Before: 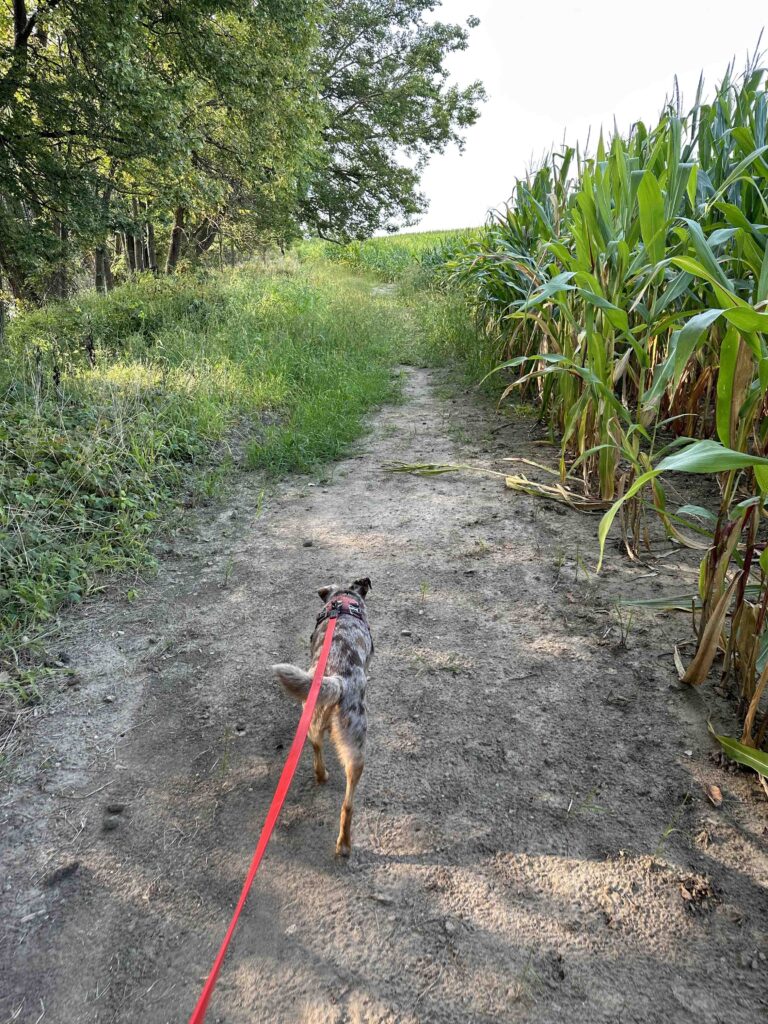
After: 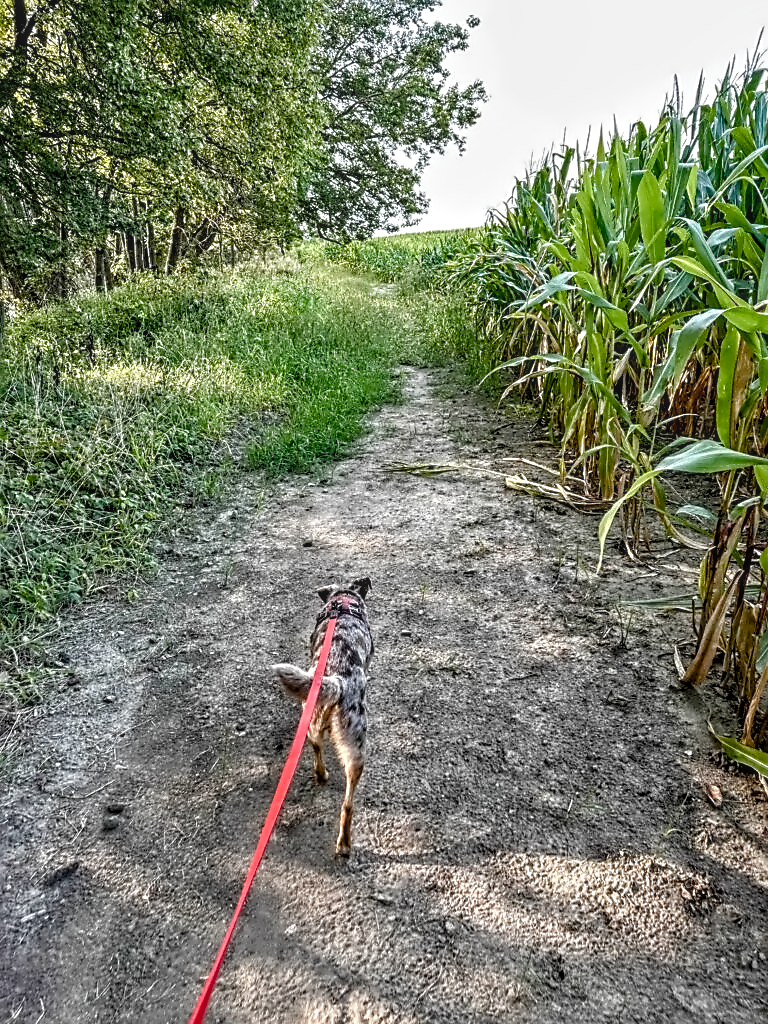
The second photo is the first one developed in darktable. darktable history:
contrast equalizer "denoise & sharpen": octaves 7, y [[0.5, 0.542, 0.583, 0.625, 0.667, 0.708], [0.5 ×6], [0.5 ×6], [0, 0.033, 0.067, 0.1, 0.133, 0.167], [0, 0.05, 0.1, 0.15, 0.2, 0.25]]
denoise (profiled): preserve shadows 1.35, scattering 0.011, a [-1, 0, 0], compensate highlight preservation false
sharpen "sharpen": on, module defaults
color balance rgb "basic colorfulness: natural skin": perceptual saturation grading › global saturation 20%, perceptual saturation grading › highlights -50%, perceptual saturation grading › shadows 30%
local contrast "clarity": highlights 0%, shadows 0%, detail 133%
